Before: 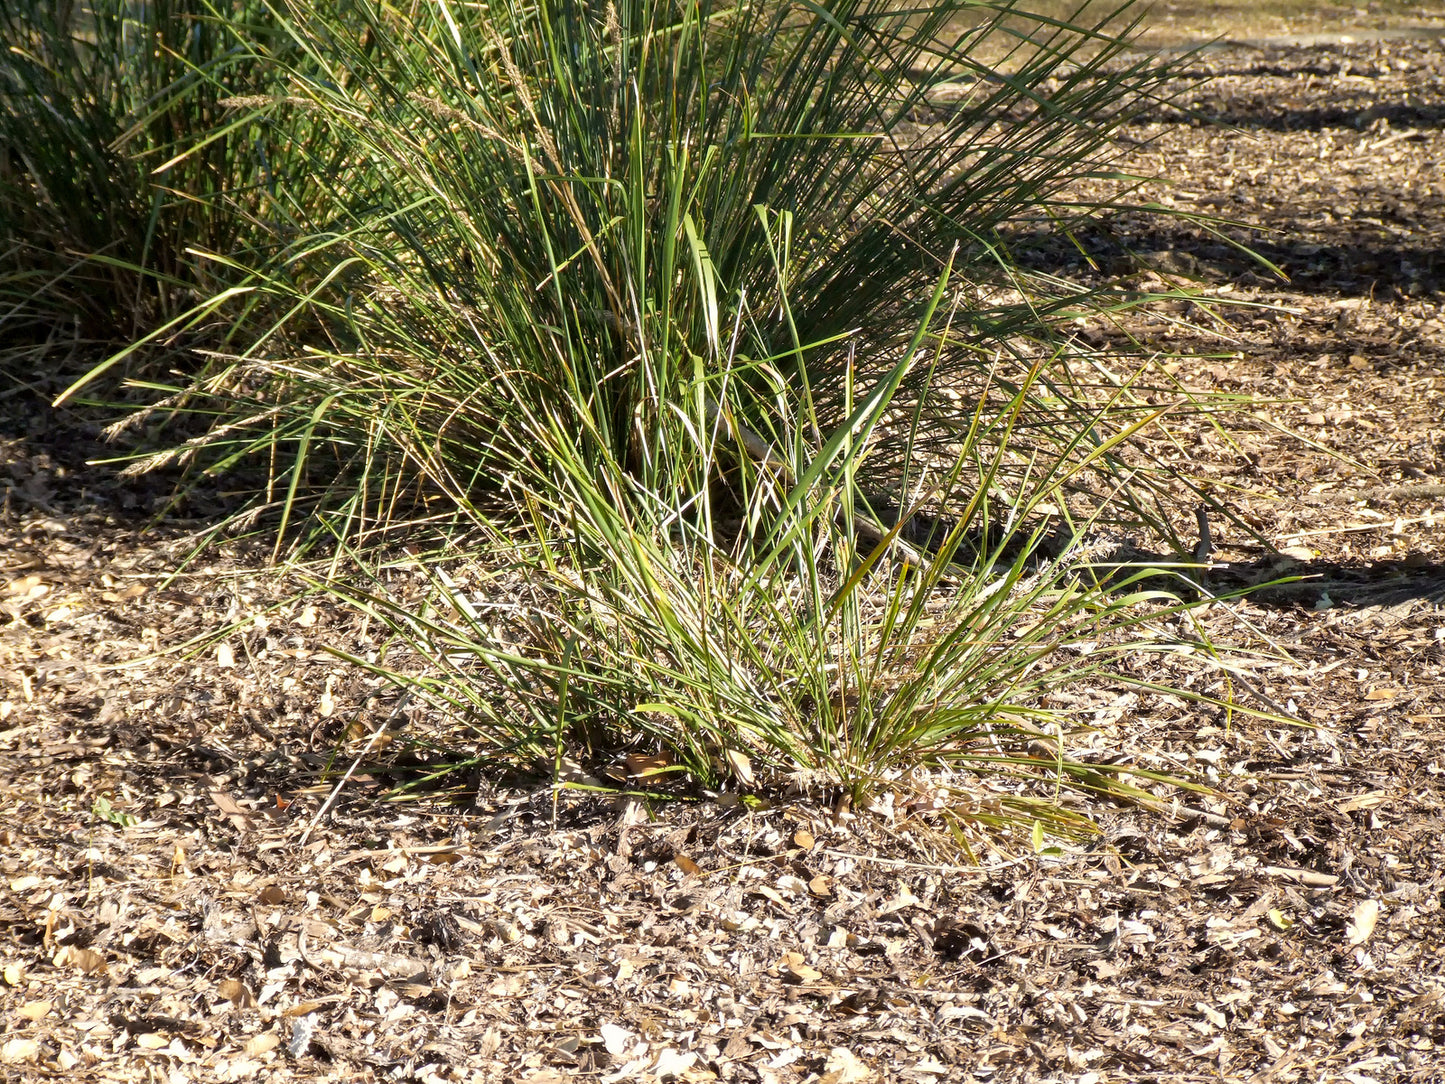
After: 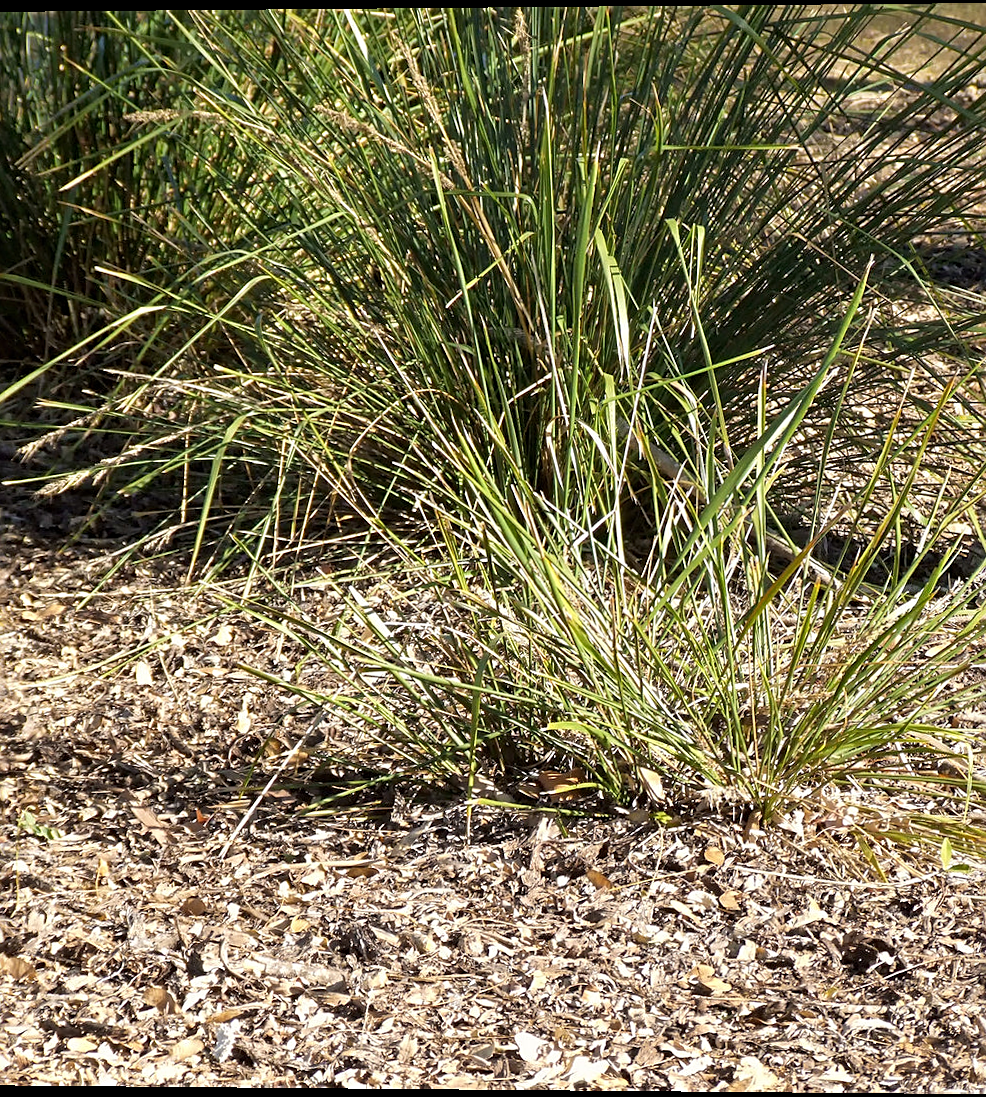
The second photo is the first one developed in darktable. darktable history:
crop and rotate: left 6.617%, right 26.717%
rotate and perspective: lens shift (vertical) 0.048, lens shift (horizontal) -0.024, automatic cropping off
sharpen: on, module defaults
